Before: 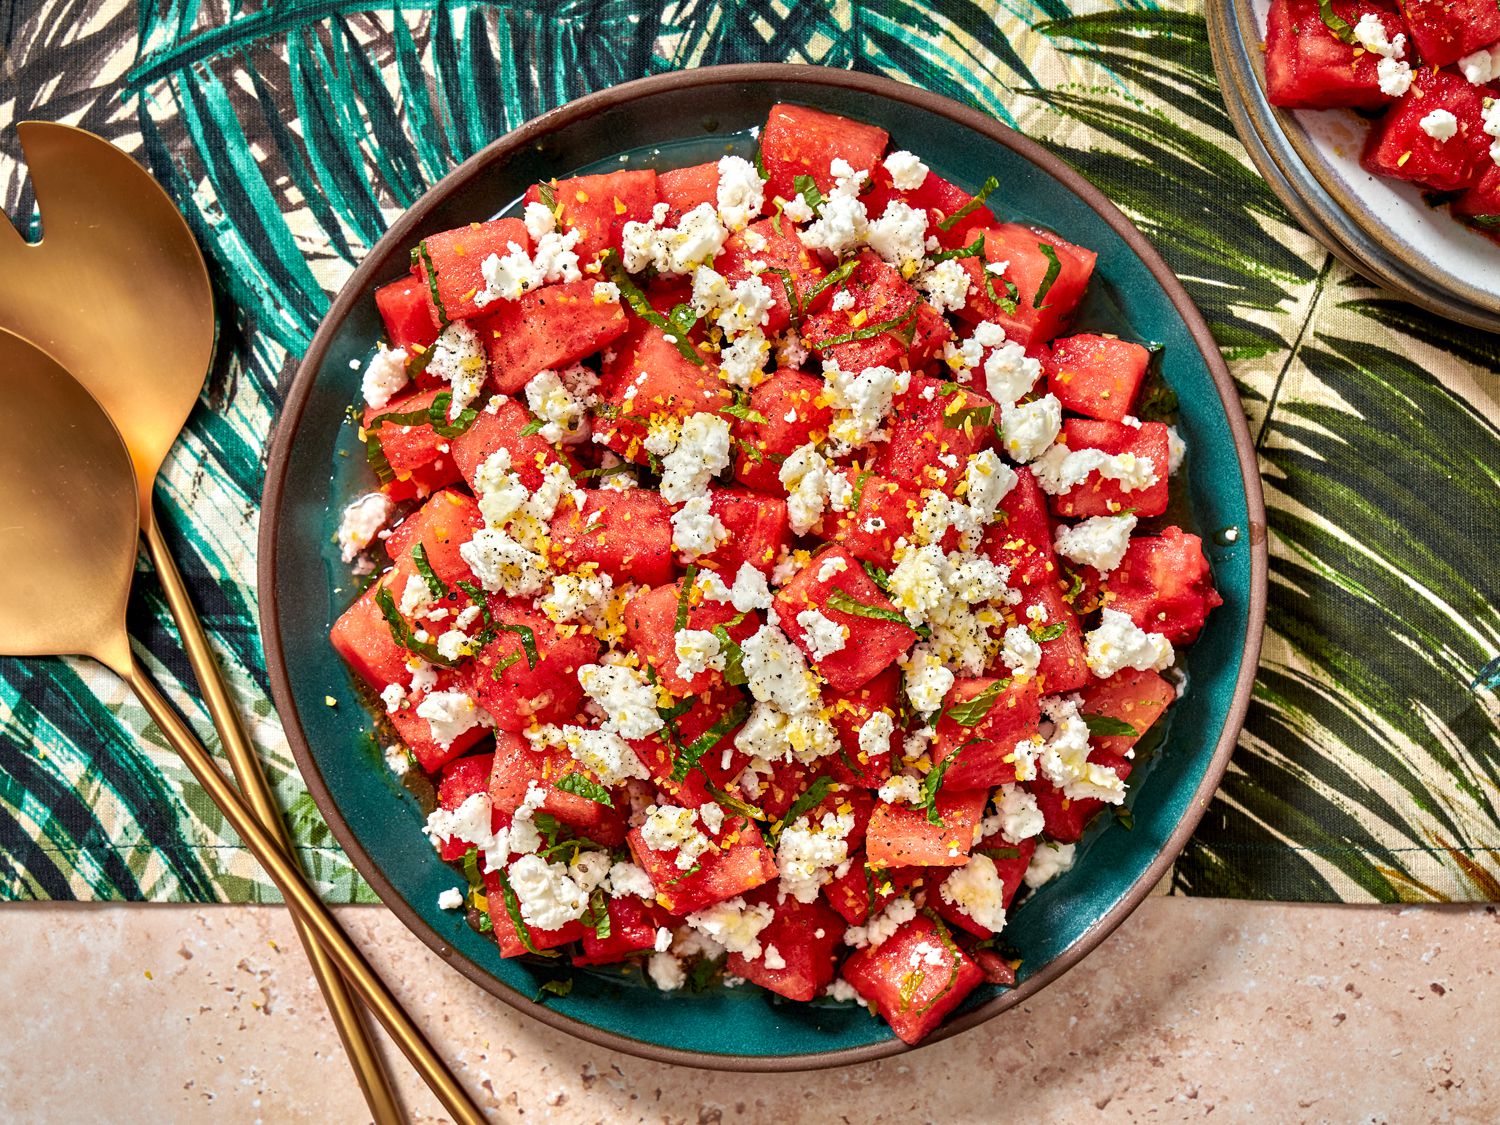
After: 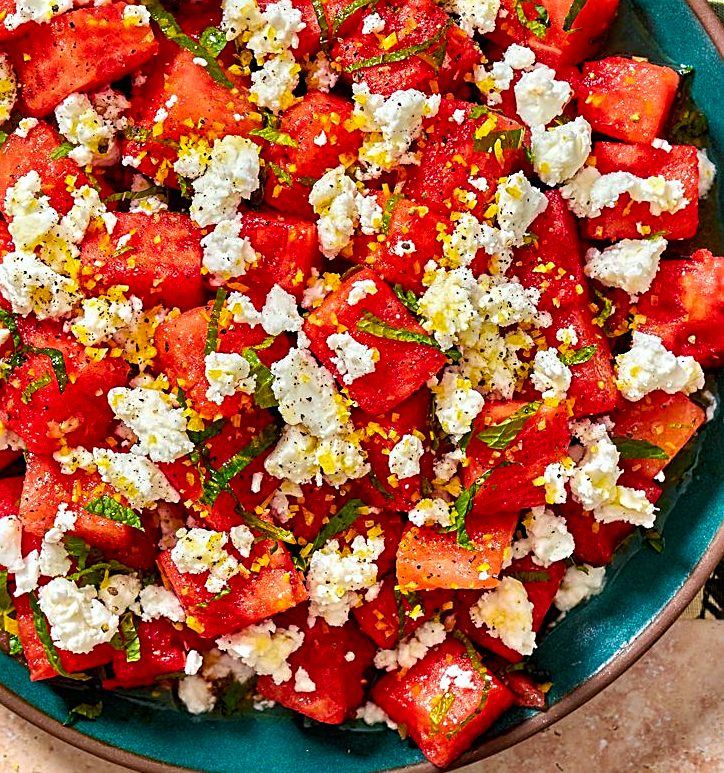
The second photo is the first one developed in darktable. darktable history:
crop: left 31.379%, top 24.658%, right 20.326%, bottom 6.628%
color balance rgb: perceptual saturation grading › global saturation 20%, global vibrance 20%
color zones: curves: ch1 [(0, 0.513) (0.143, 0.524) (0.286, 0.511) (0.429, 0.506) (0.571, 0.503) (0.714, 0.503) (0.857, 0.508) (1, 0.513)]
sharpen: on, module defaults
white balance: red 0.982, blue 1.018
